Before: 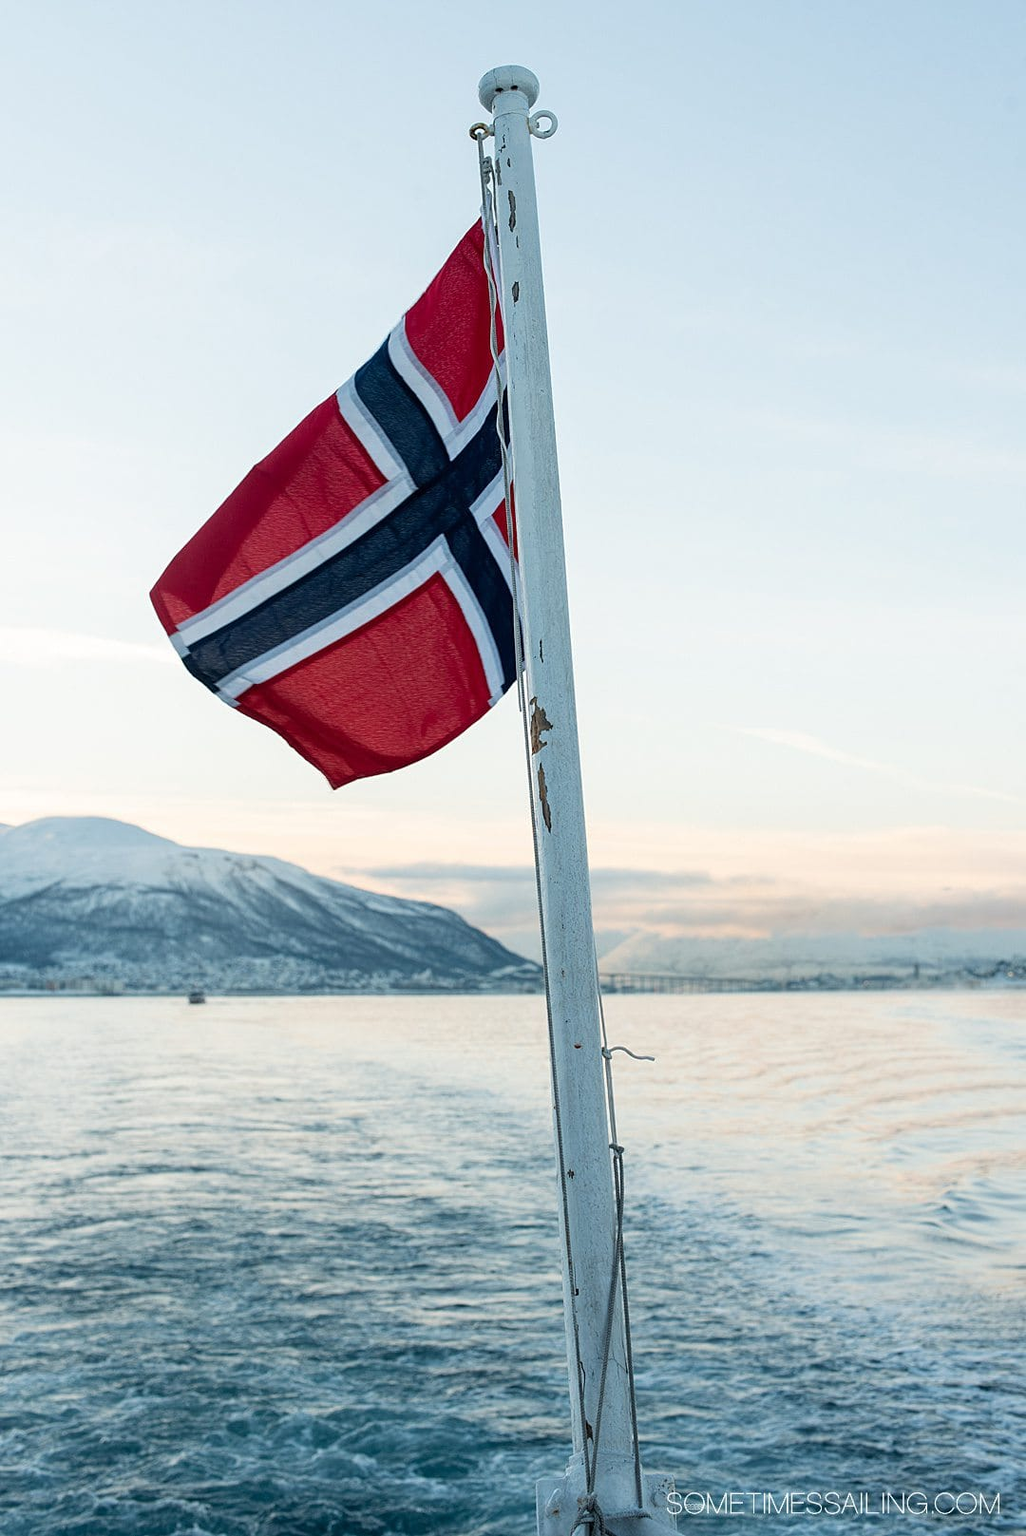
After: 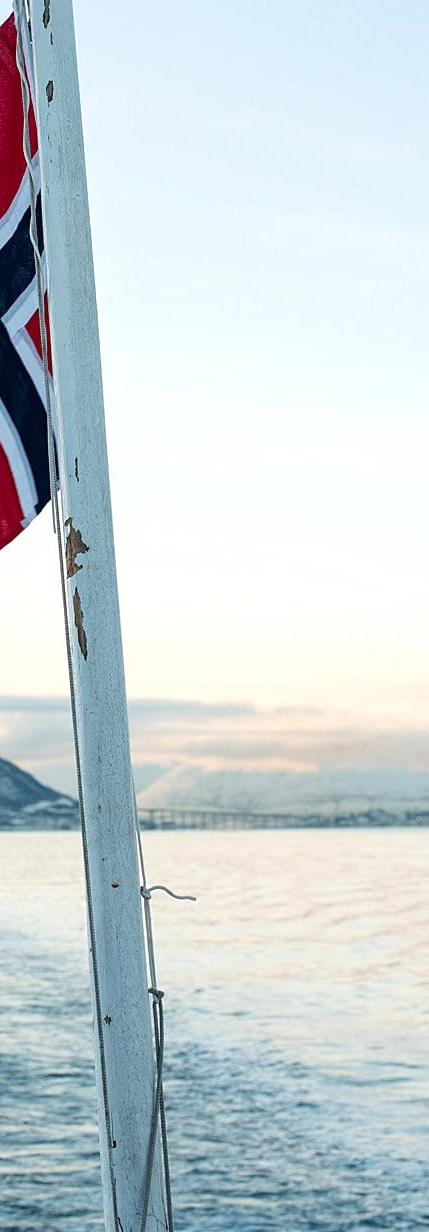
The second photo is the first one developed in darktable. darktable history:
levels: levels [0, 0.476, 0.951]
crop: left 45.721%, top 13.393%, right 14.118%, bottom 10.01%
